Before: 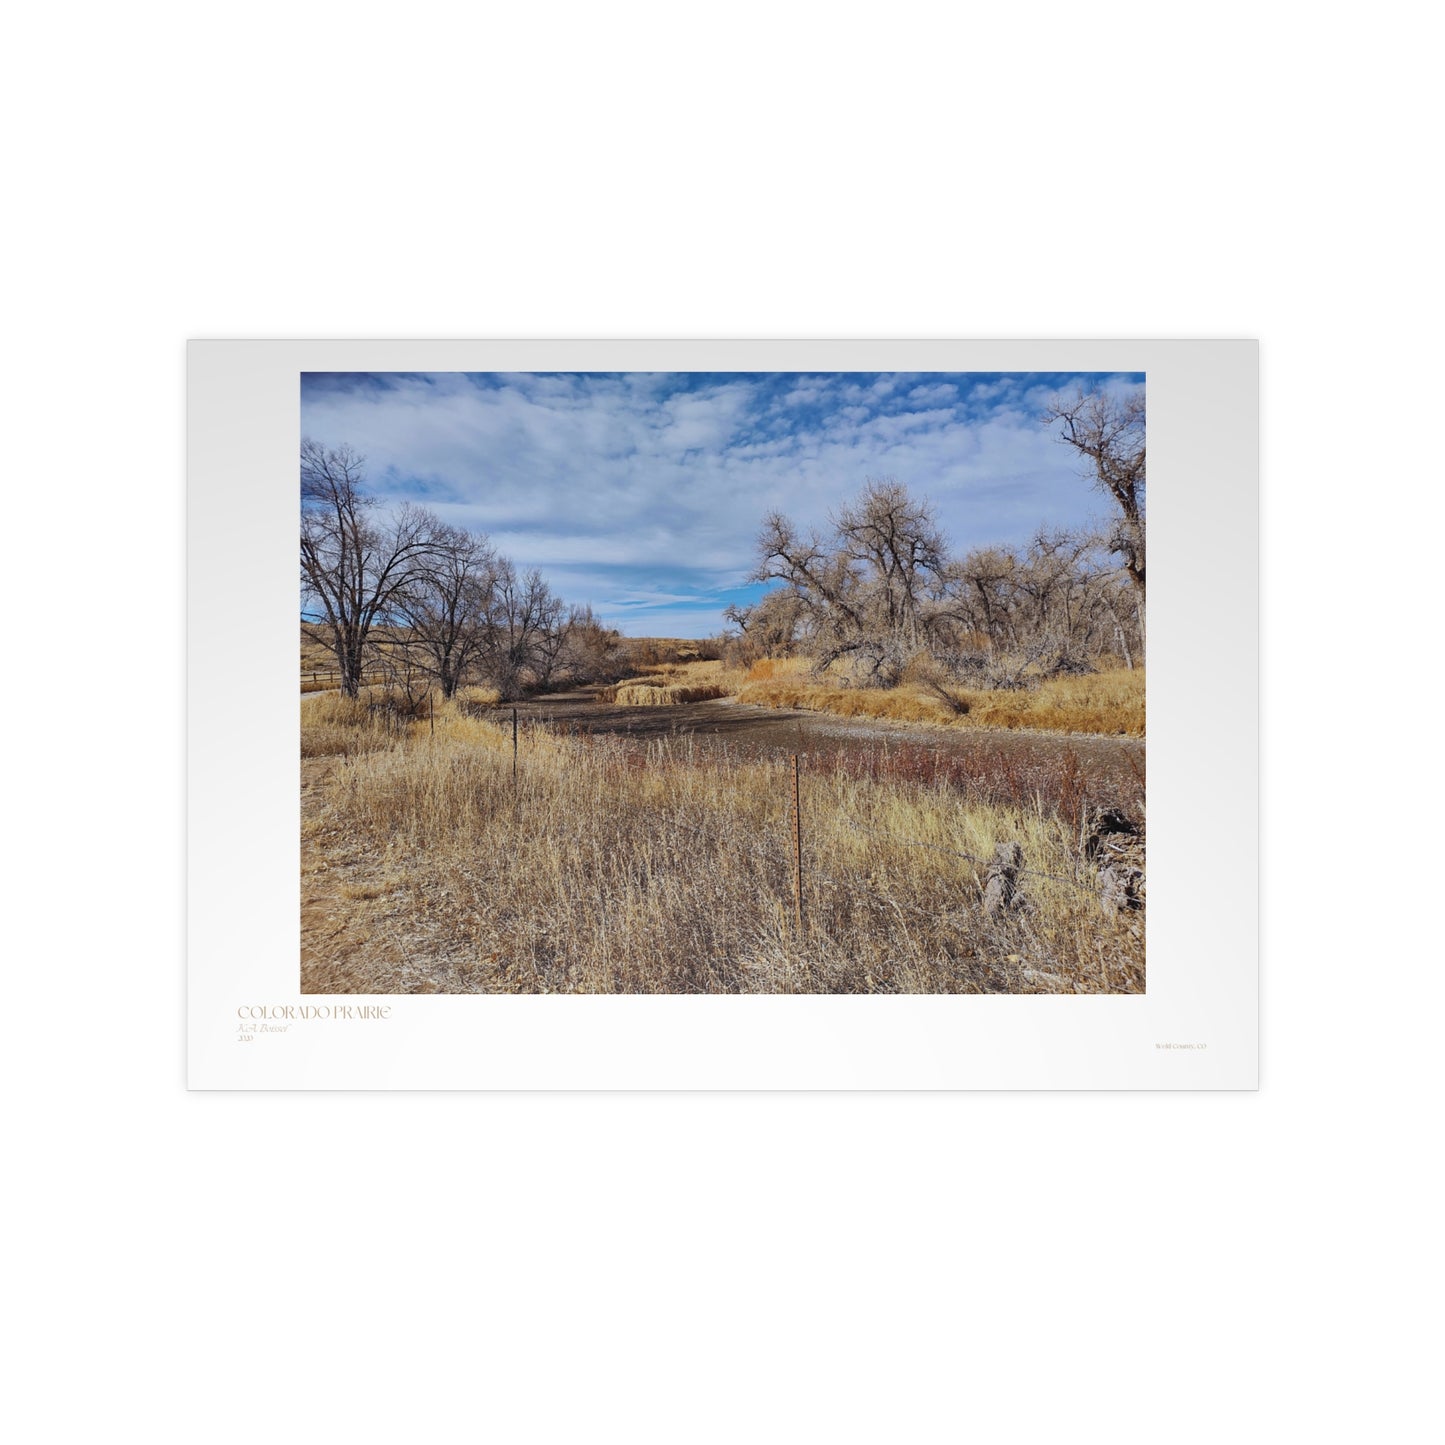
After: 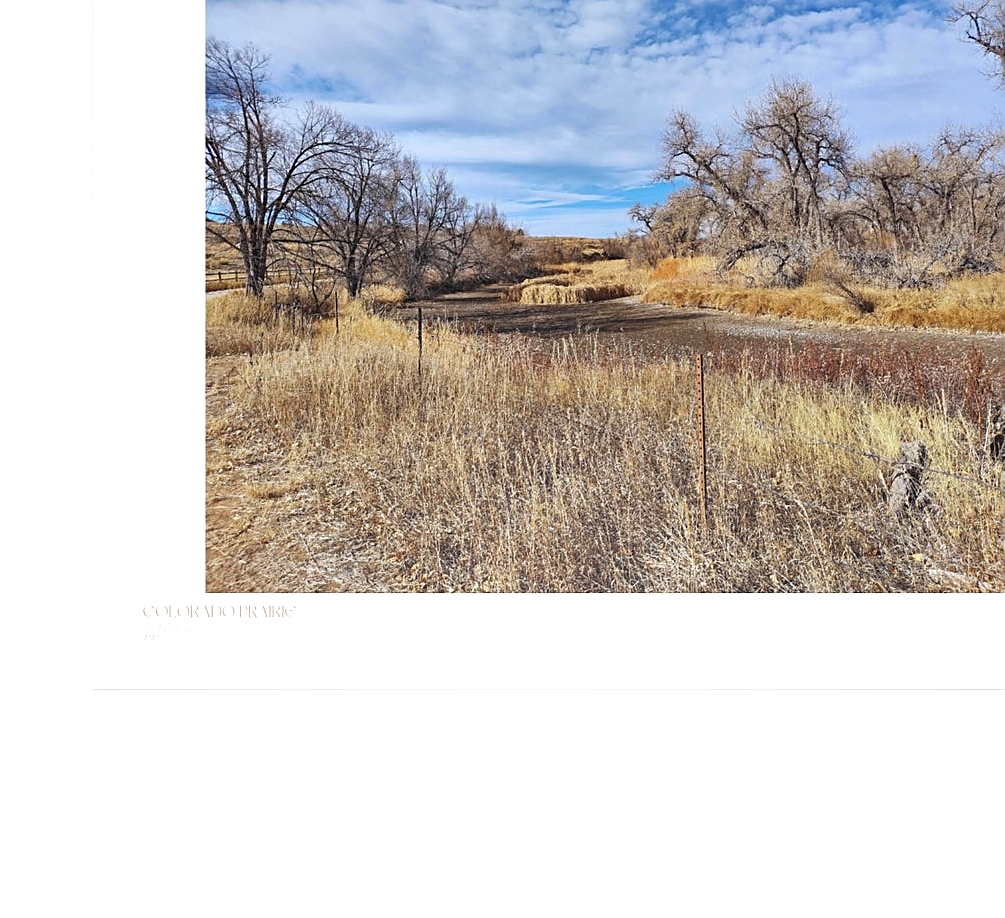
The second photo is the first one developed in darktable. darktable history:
sharpen: on, module defaults
crop: left 6.593%, top 27.808%, right 23.798%, bottom 8.634%
exposure: black level correction 0.001, exposure 0.499 EV, compensate exposure bias true, compensate highlight preservation false
